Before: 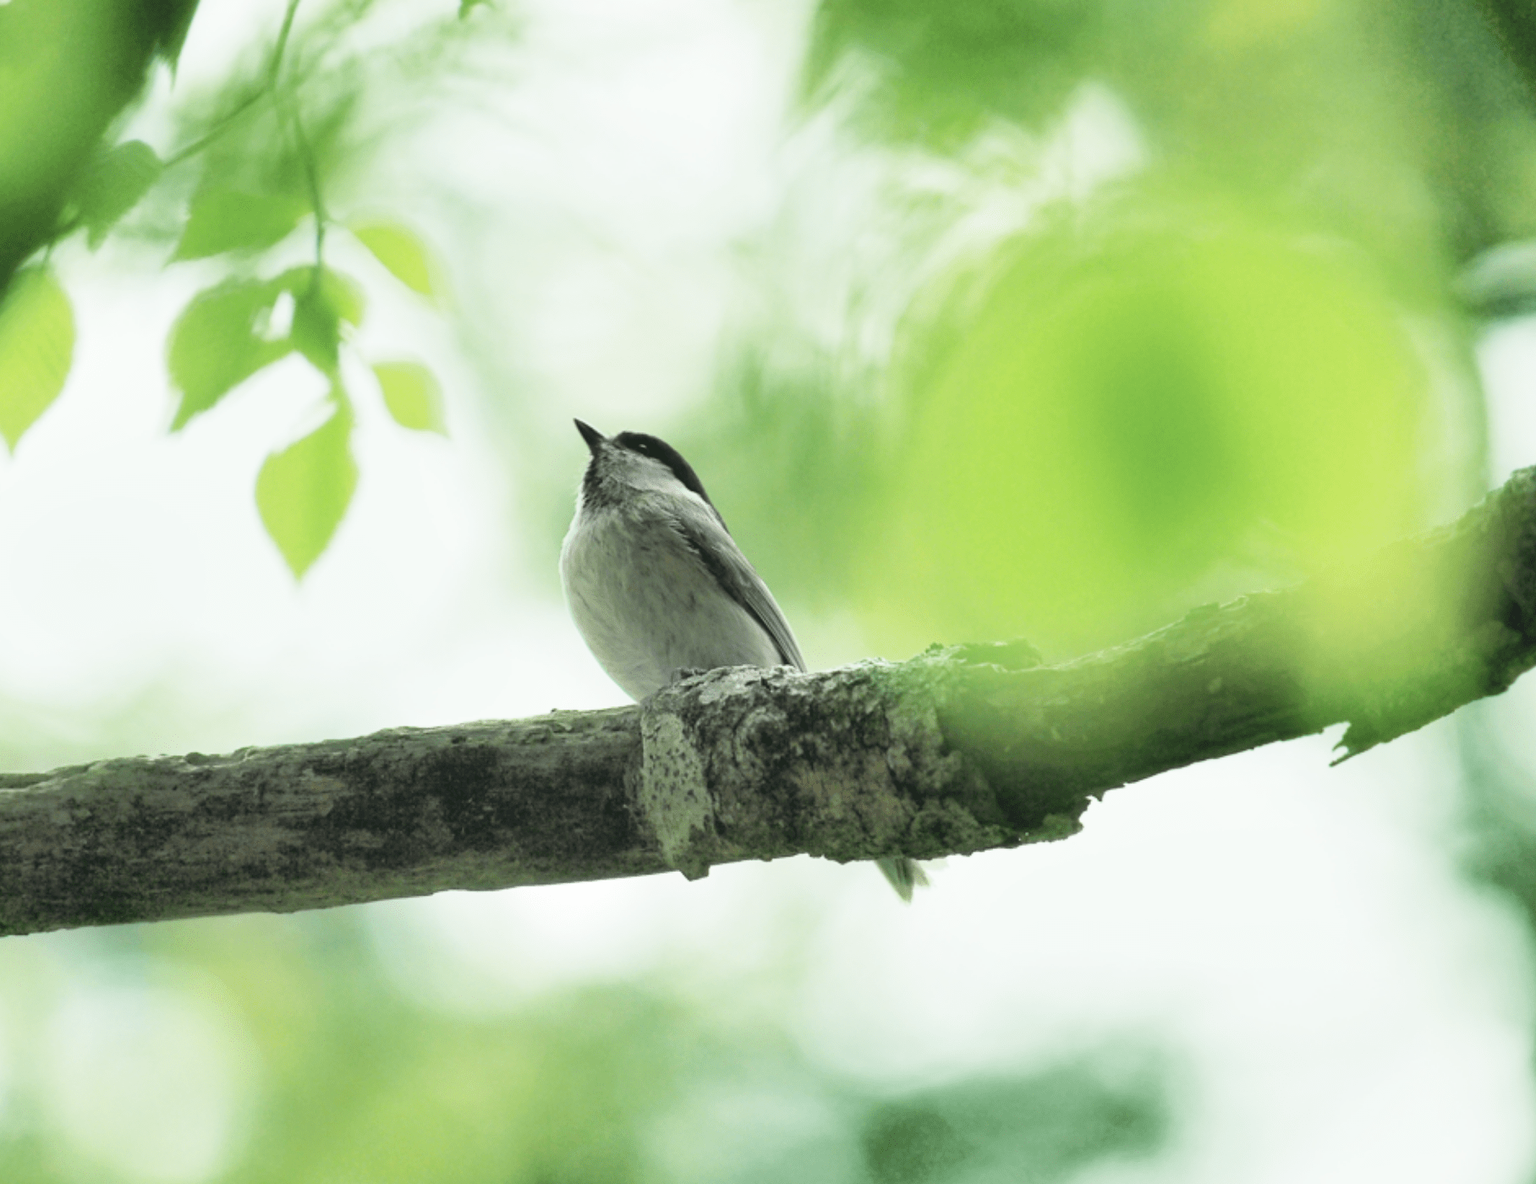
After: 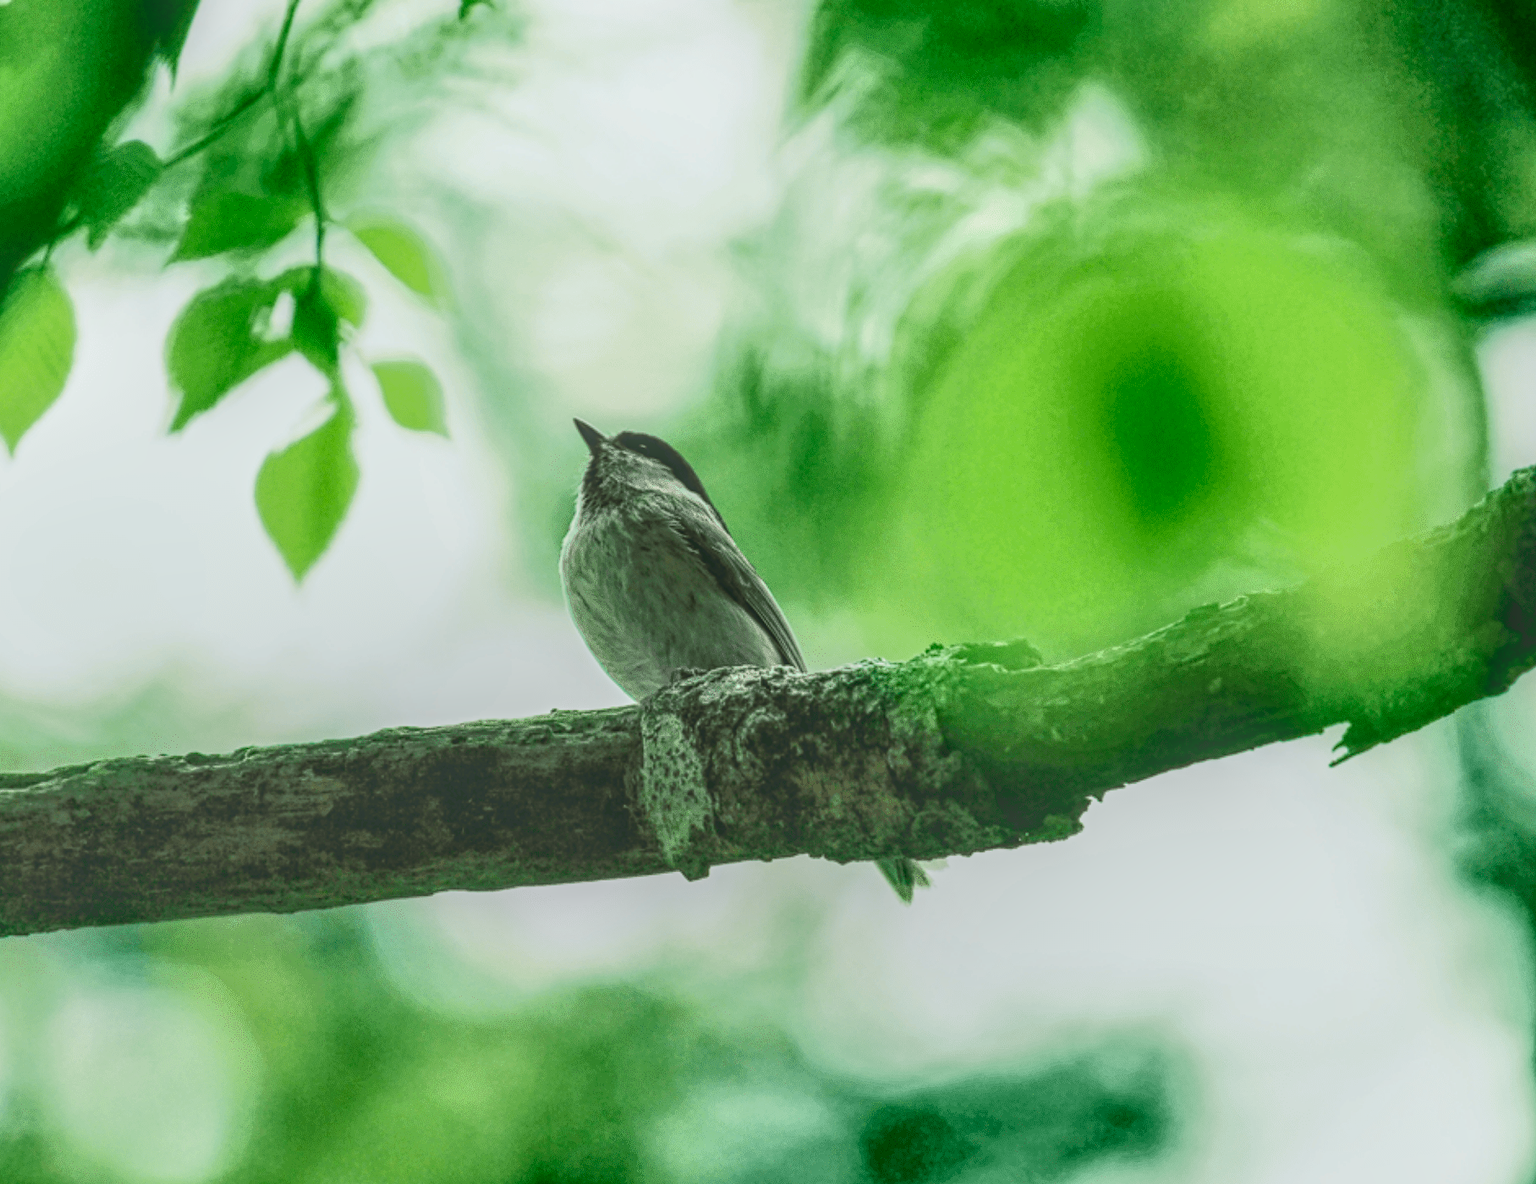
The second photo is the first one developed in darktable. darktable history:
local contrast: highlights 20%, shadows 26%, detail 199%, midtone range 0.2
tone curve: curves: ch0 [(0, 0.013) (0.104, 0.103) (0.258, 0.267) (0.448, 0.487) (0.709, 0.794) (0.886, 0.922) (0.994, 0.971)]; ch1 [(0, 0) (0.335, 0.298) (0.446, 0.413) (0.488, 0.484) (0.515, 0.508) (0.566, 0.593) (0.635, 0.661) (1, 1)]; ch2 [(0, 0) (0.314, 0.301) (0.437, 0.403) (0.502, 0.494) (0.528, 0.54) (0.557, 0.559) (0.612, 0.62) (0.715, 0.691) (1, 1)], color space Lab, independent channels, preserve colors none
tone equalizer: edges refinement/feathering 500, mask exposure compensation -1.57 EV, preserve details no
contrast brightness saturation: contrast 0.093, brightness -0.582, saturation 0.167
contrast equalizer: y [[0.5, 0.5, 0.468, 0.5, 0.5, 0.5], [0.5 ×6], [0.5 ×6], [0 ×6], [0 ×6]]
